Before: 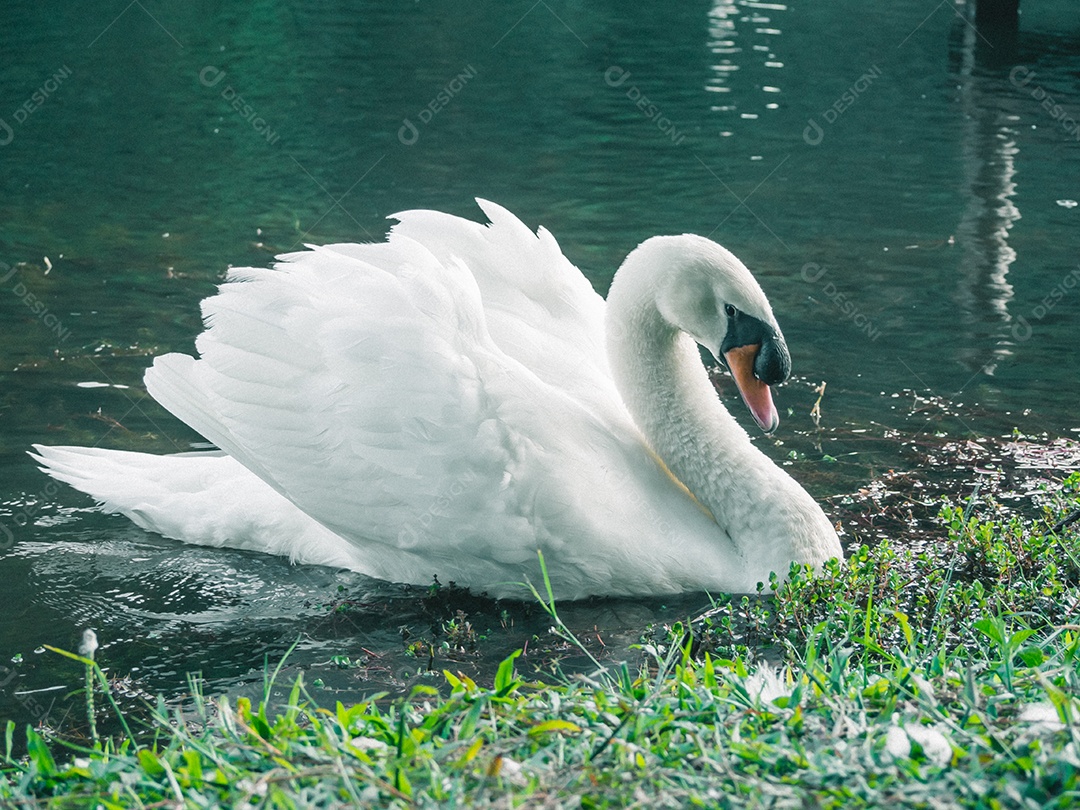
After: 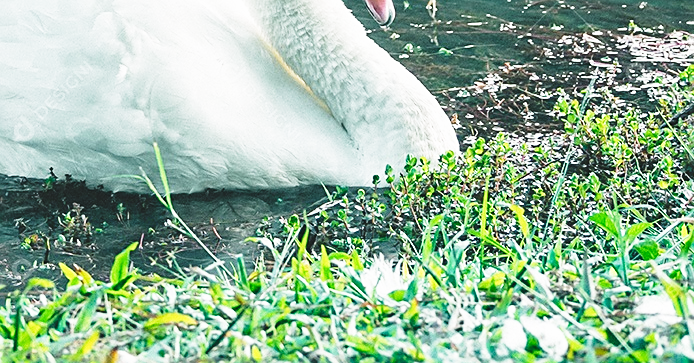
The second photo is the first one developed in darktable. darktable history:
crop and rotate: left 35.728%, top 50.248%, bottom 4.909%
base curve: curves: ch0 [(0, 0) (0.026, 0.03) (0.109, 0.232) (0.351, 0.748) (0.669, 0.968) (1, 1)], preserve colors none
sharpen: on, module defaults
exposure: black level correction -0.013, exposure -0.195 EV, compensate highlight preservation false
